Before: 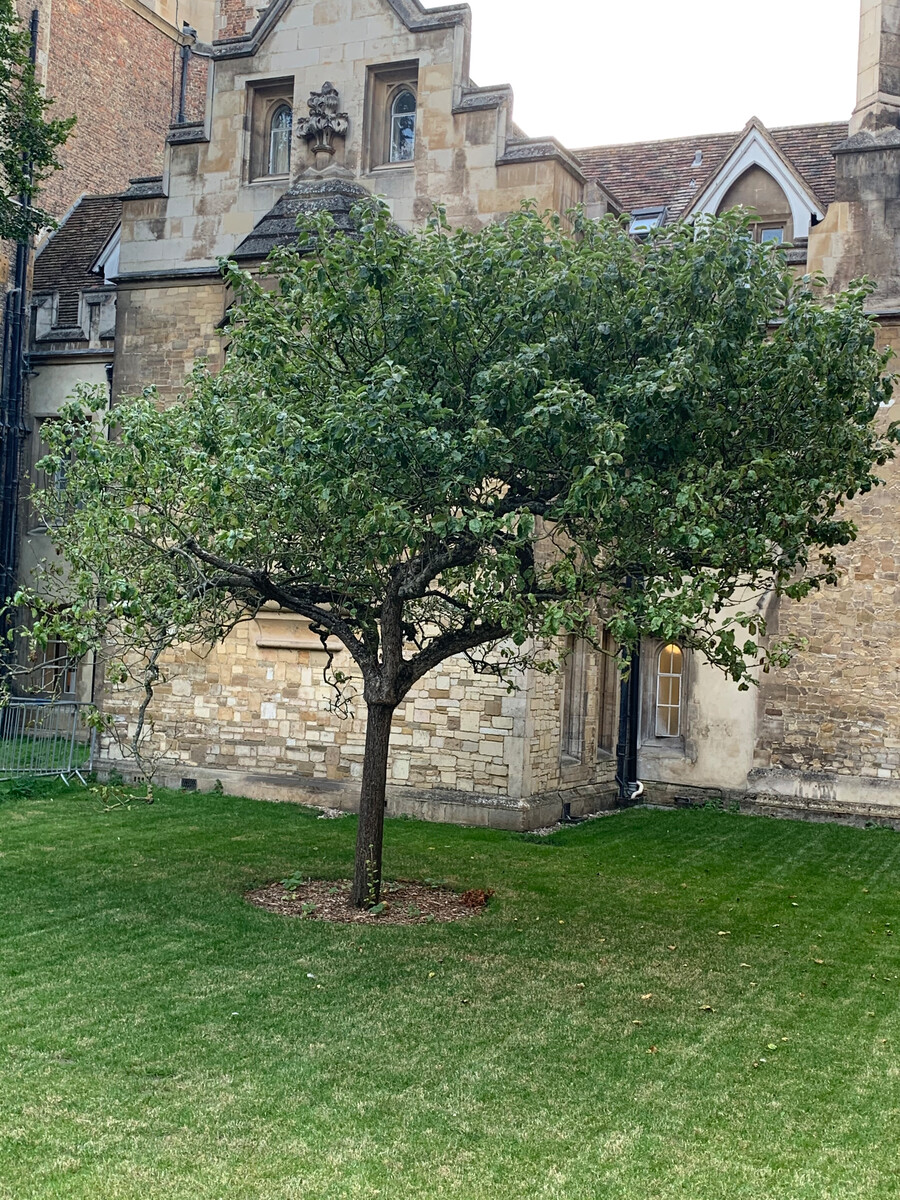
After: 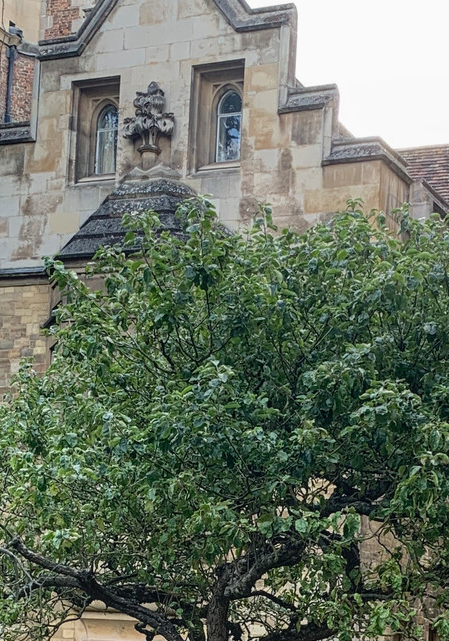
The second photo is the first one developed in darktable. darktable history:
local contrast: detail 110%
crop: left 19.437%, right 30.567%, bottom 46.513%
exposure: exposure -0.051 EV, compensate highlight preservation false
